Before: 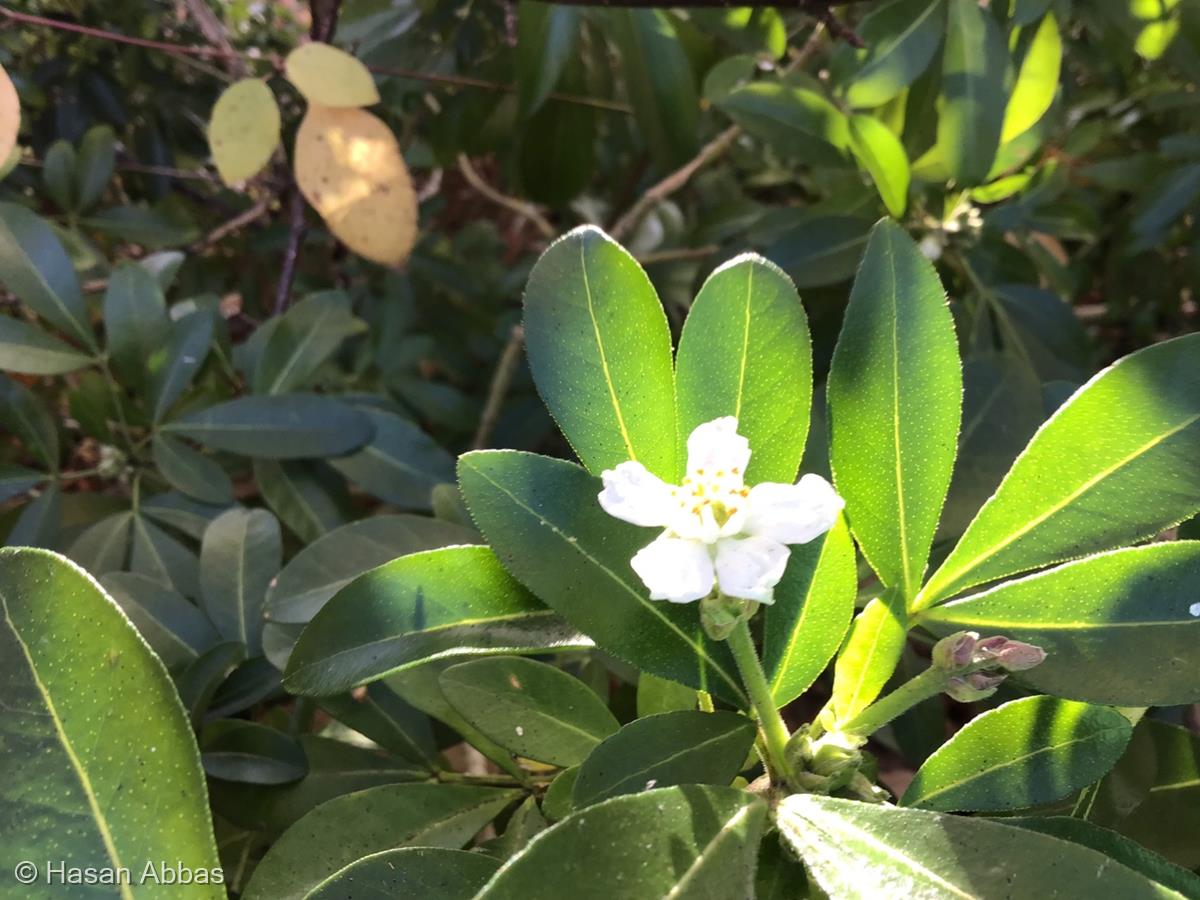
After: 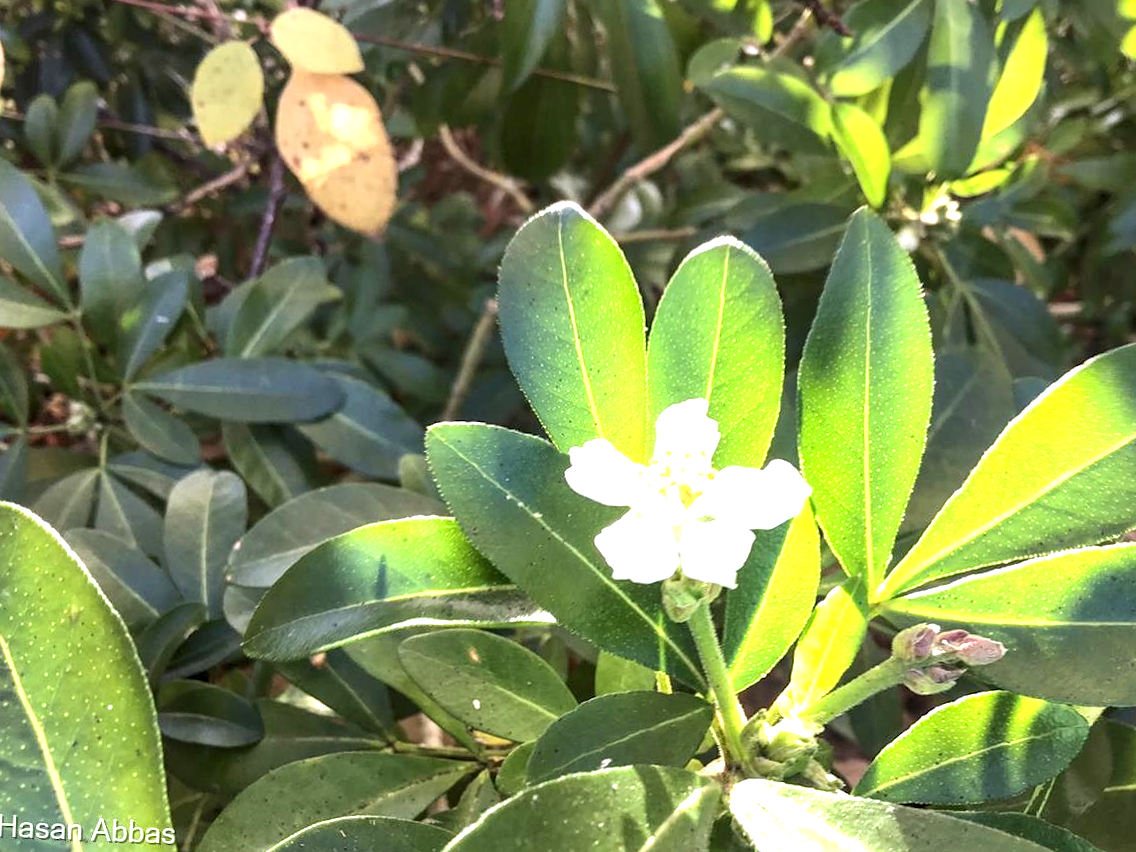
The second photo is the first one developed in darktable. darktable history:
crop and rotate: angle -2.43°
local contrast: detail 130%
exposure: exposure 1 EV, compensate highlight preservation false
sharpen: amount 0.2
